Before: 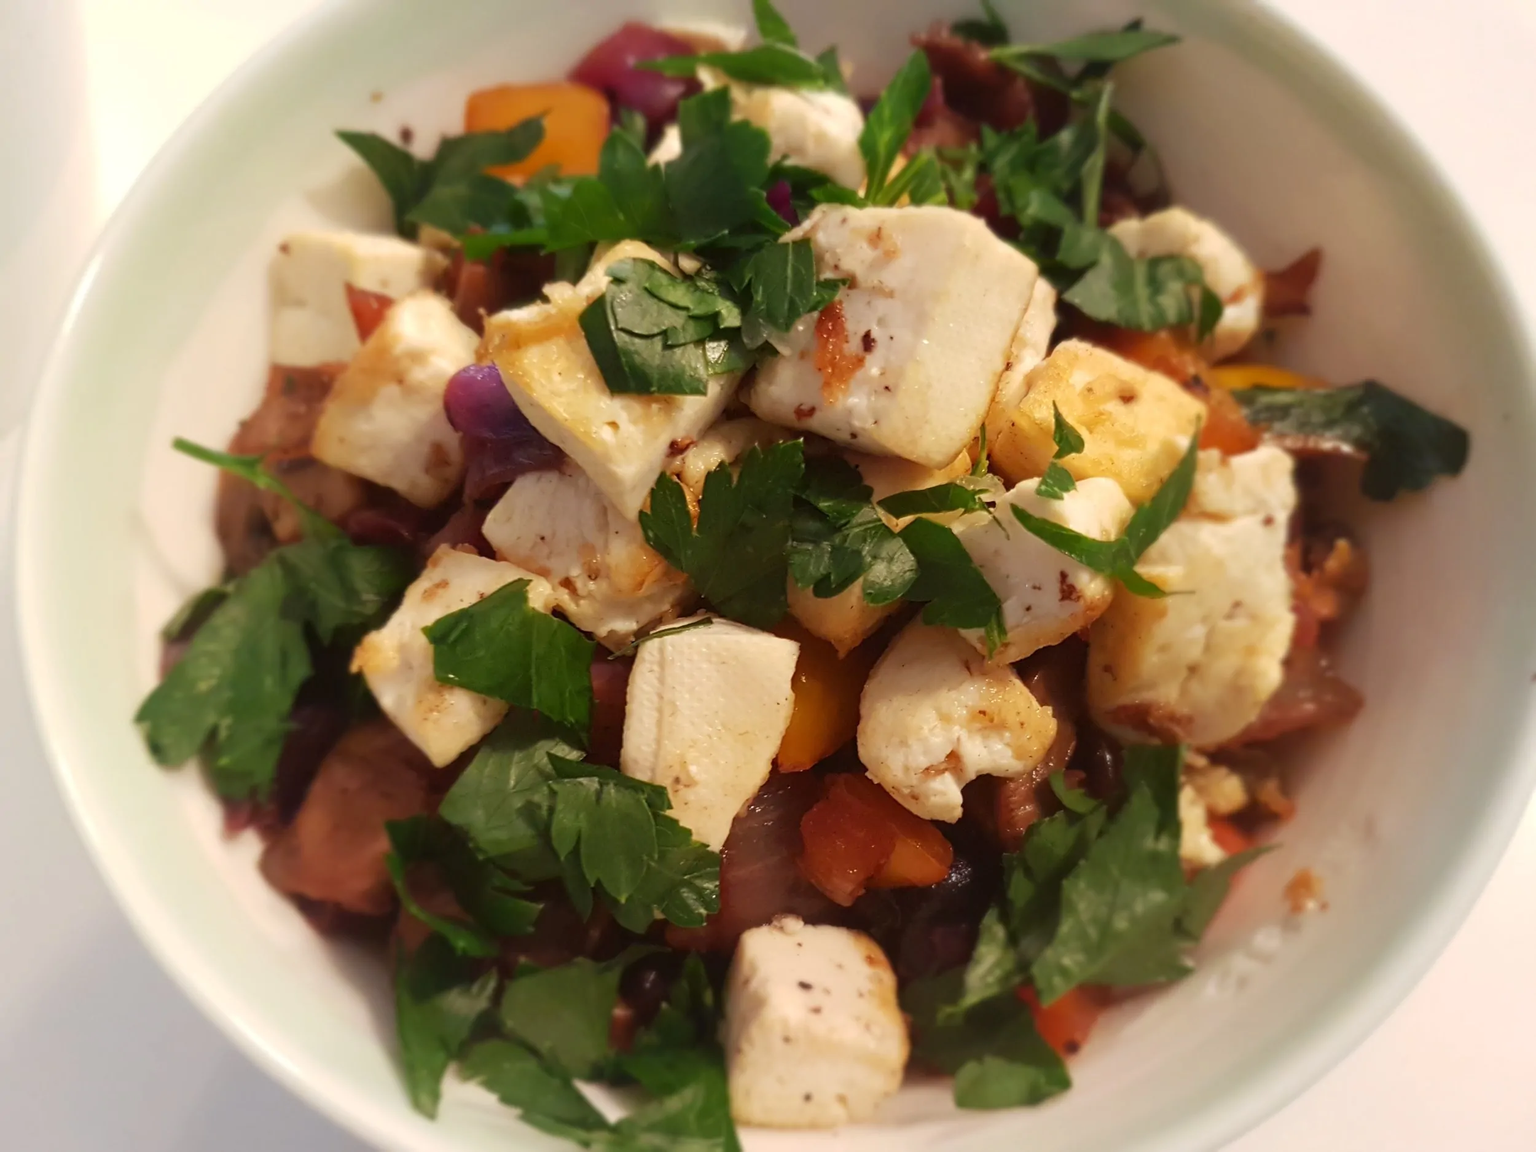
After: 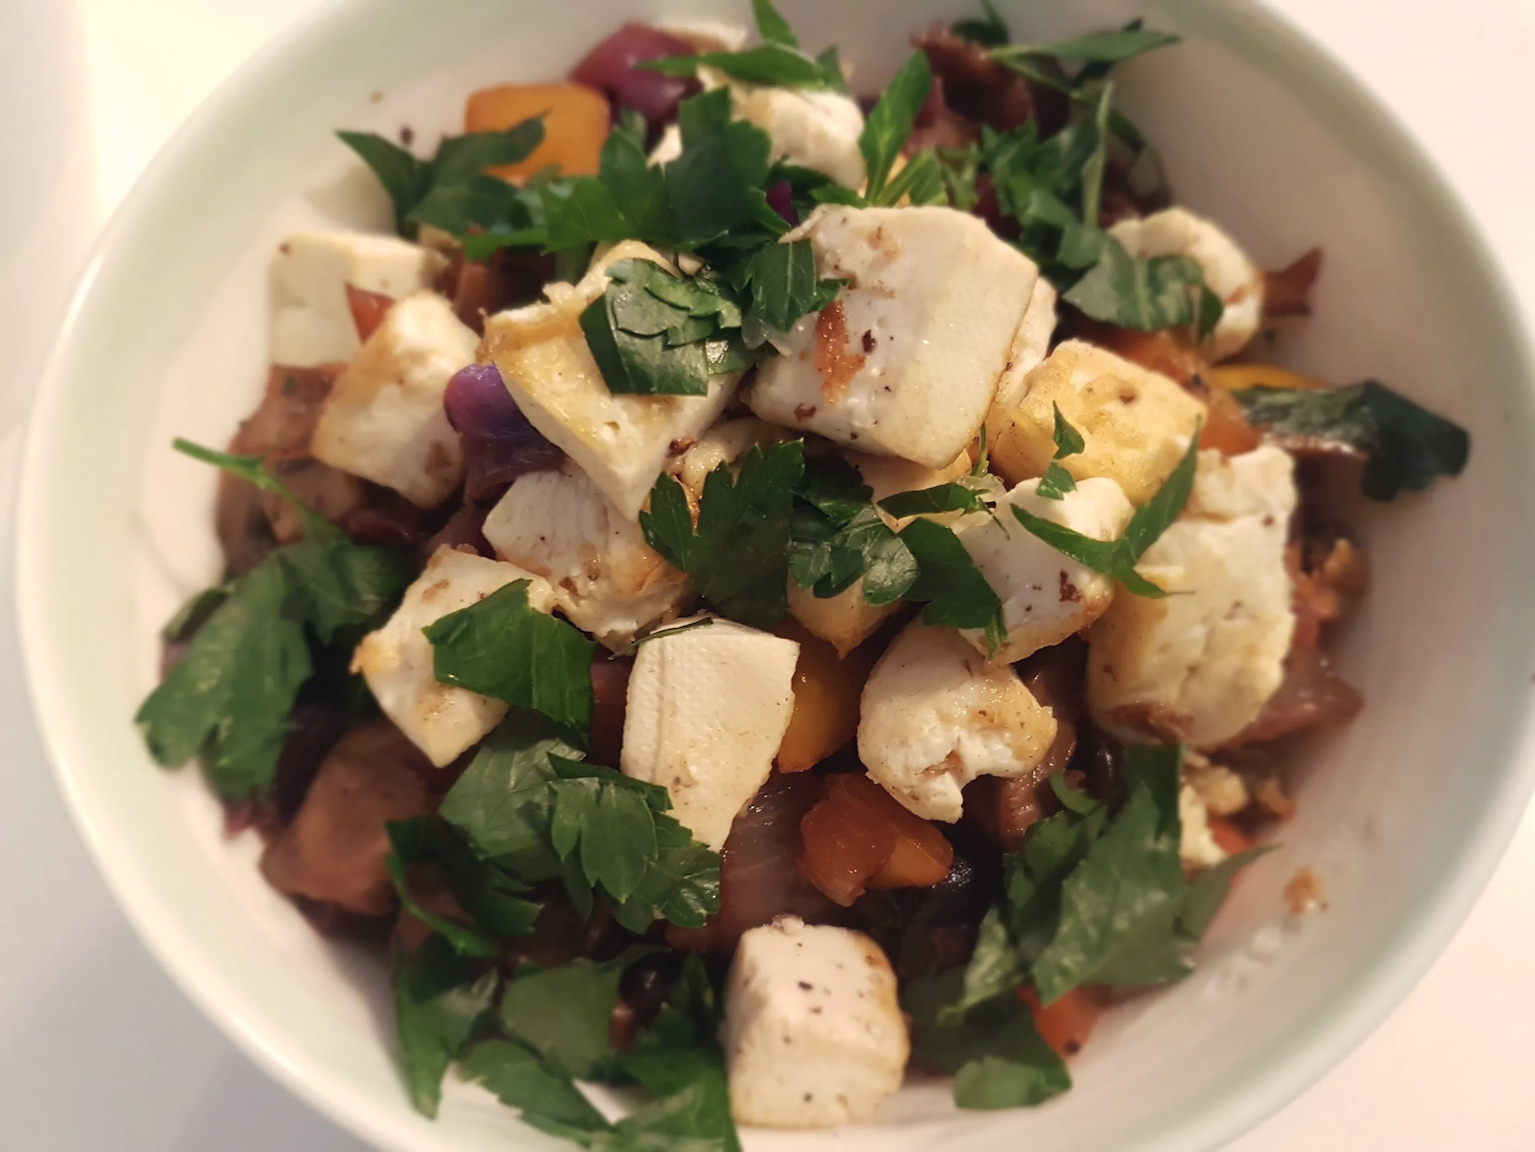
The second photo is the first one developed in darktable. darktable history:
color correction: highlights a* 2.9, highlights b* 4.99, shadows a* -2.5, shadows b* -4.82, saturation 0.795
